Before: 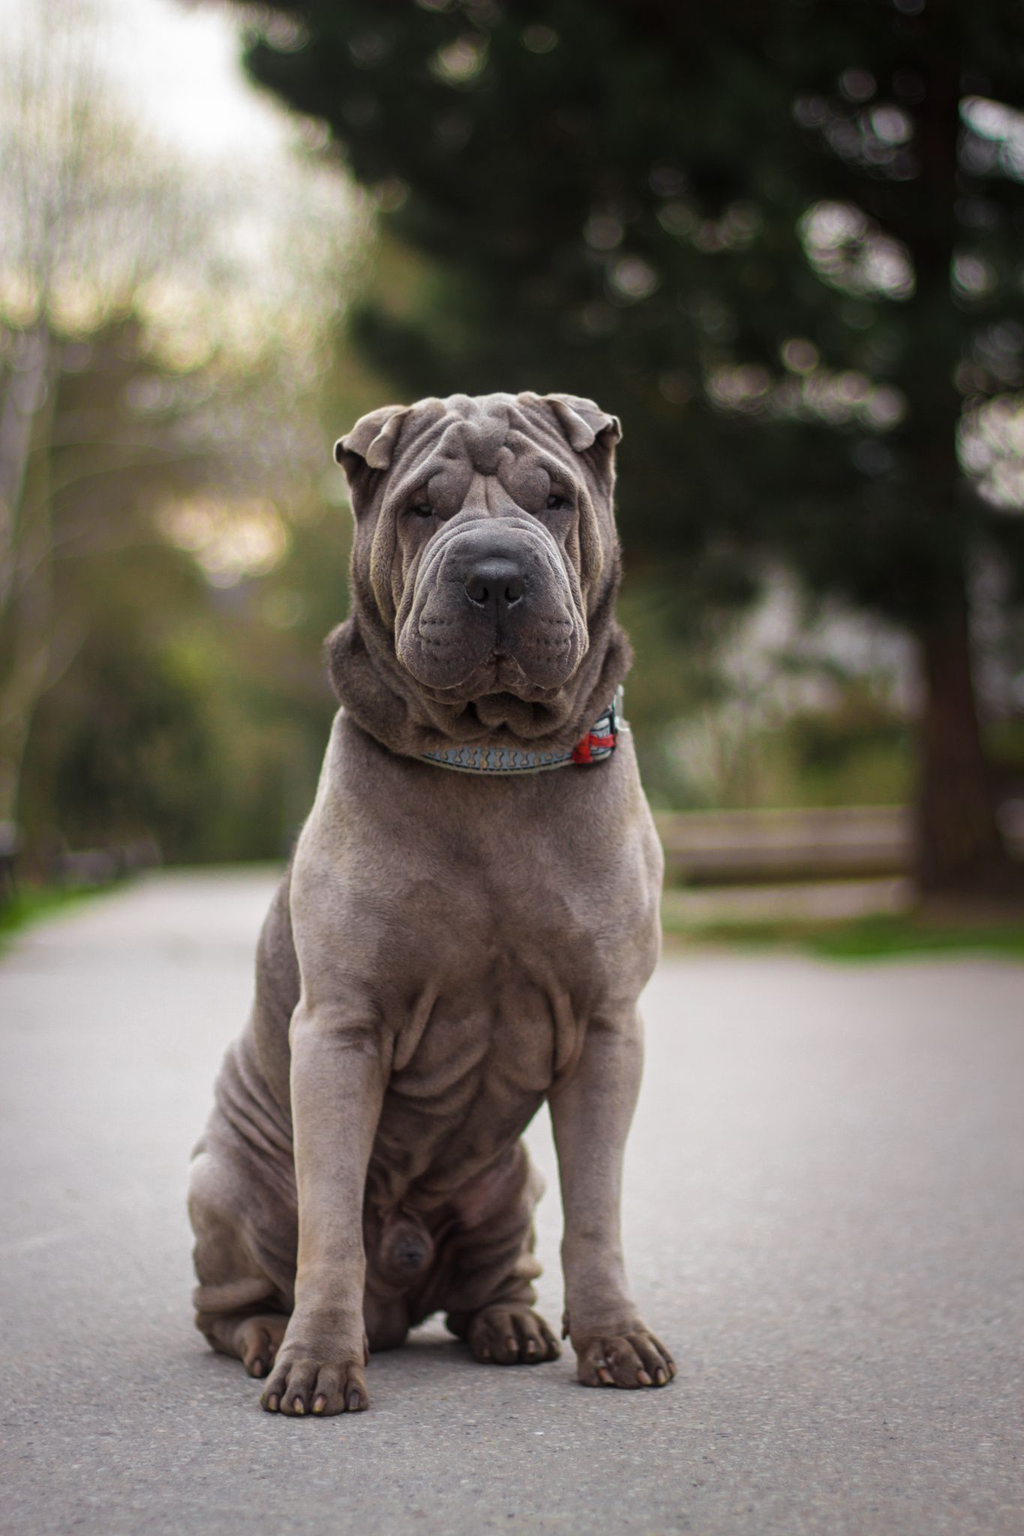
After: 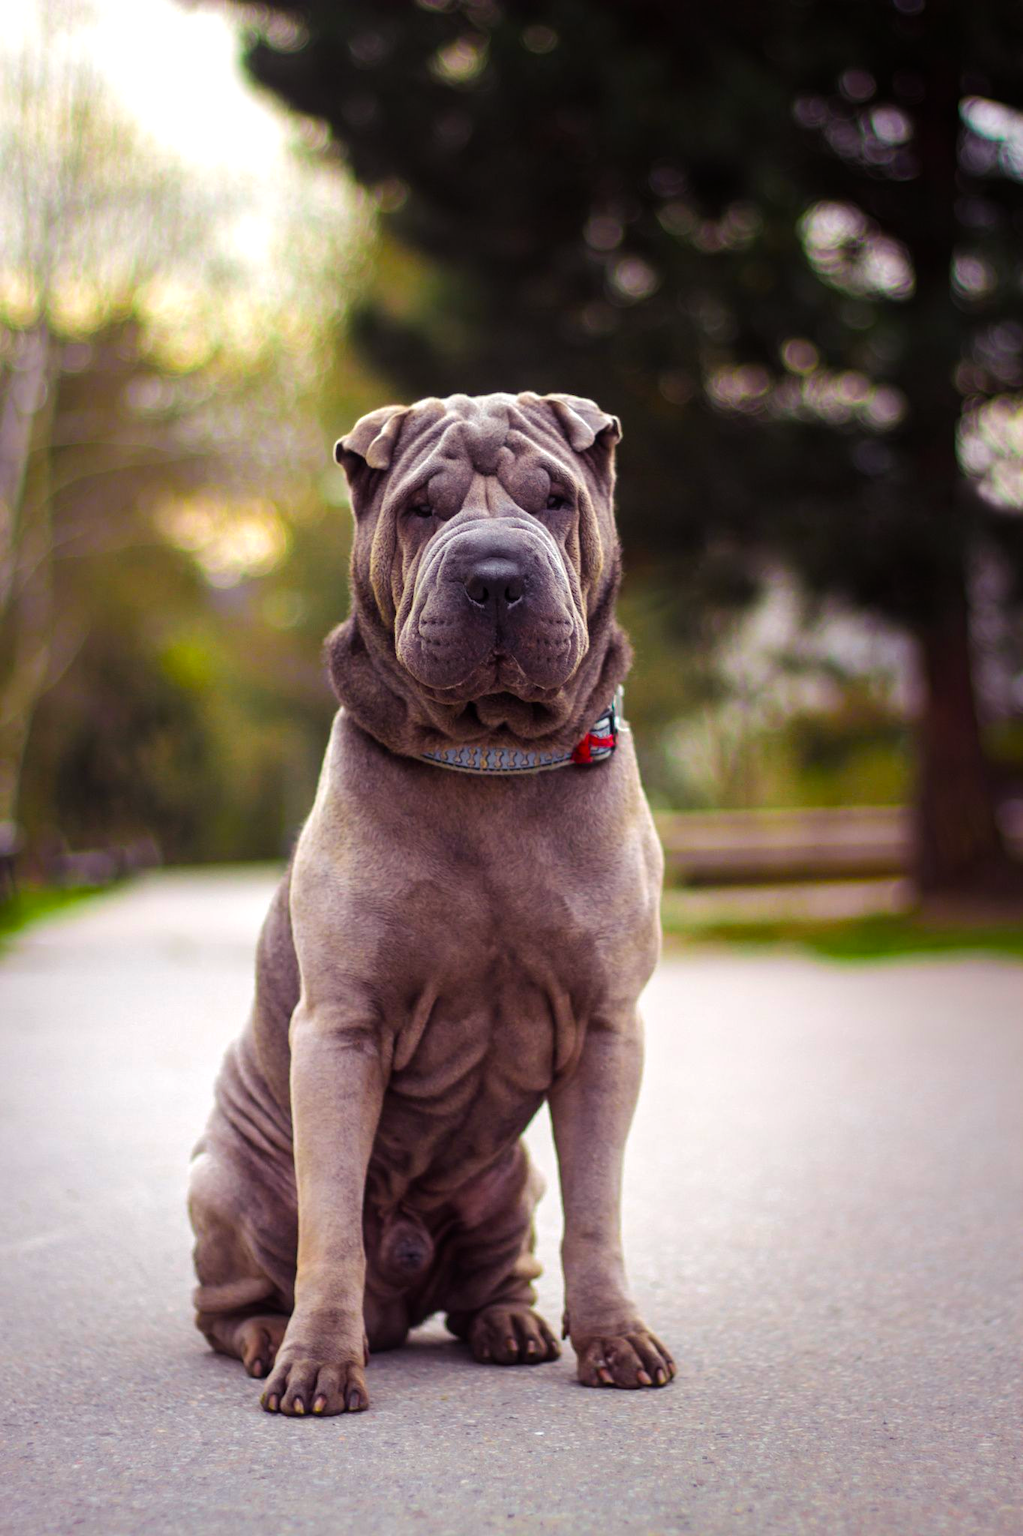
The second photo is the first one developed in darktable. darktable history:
color balance rgb: shadows lift › luminance 0.456%, shadows lift › chroma 7.016%, shadows lift › hue 300.98°, perceptual saturation grading › global saturation 35.319%, perceptual brilliance grading › mid-tones 10.325%, perceptual brilliance grading › shadows 14.854%, global vibrance 25.119%, contrast 19.557%
